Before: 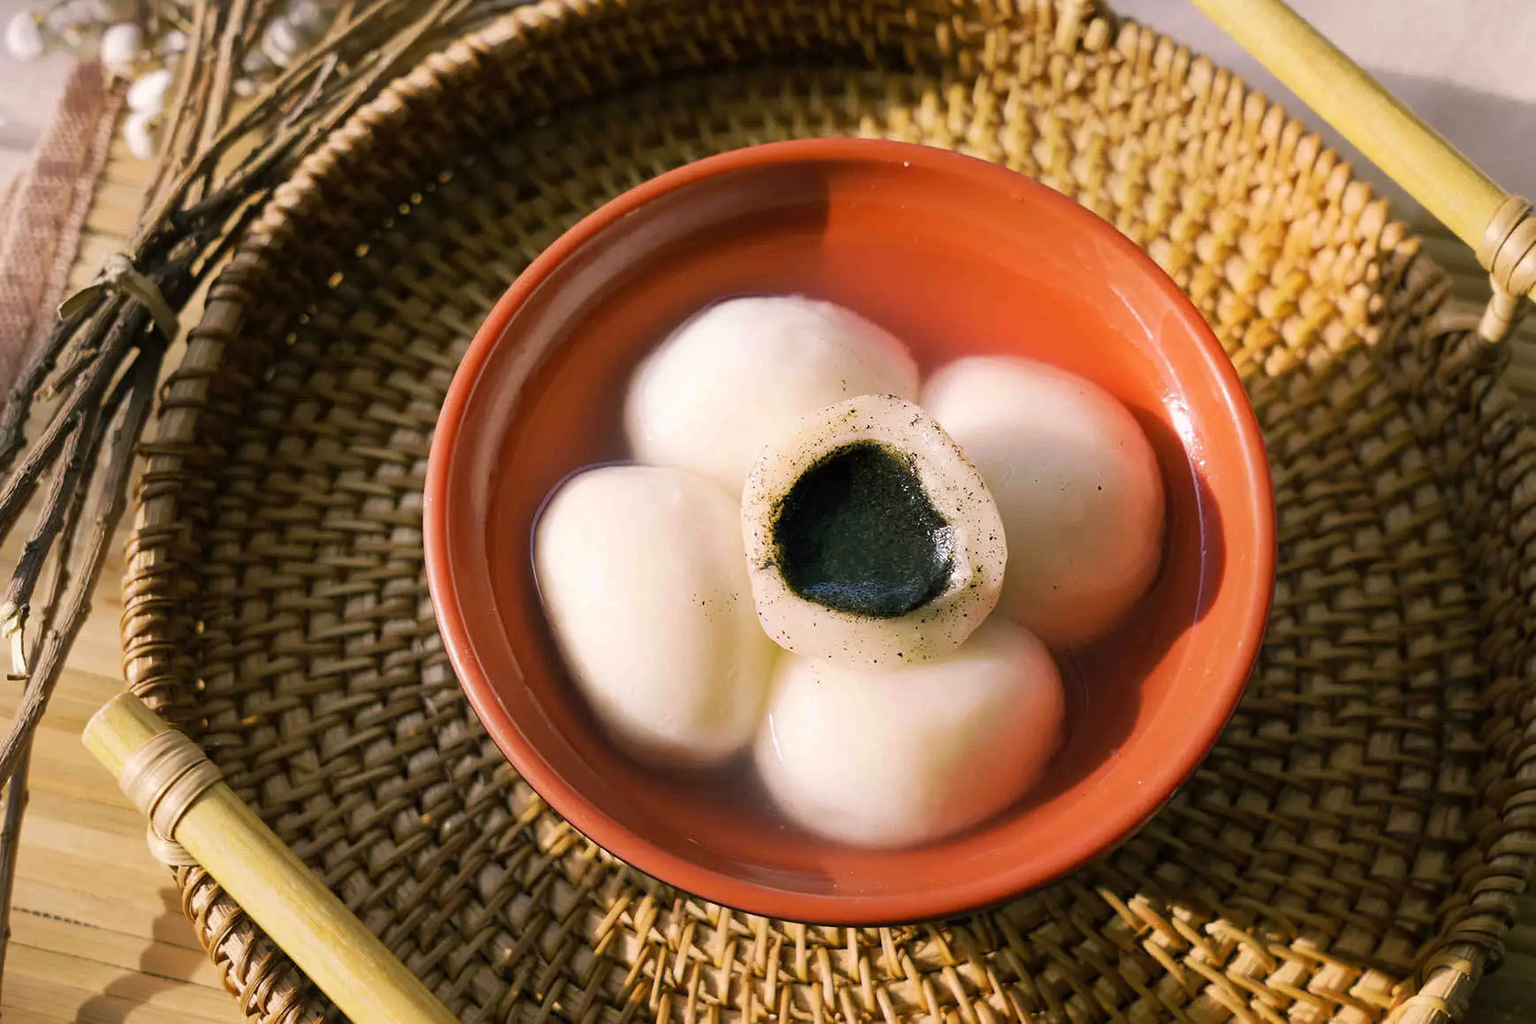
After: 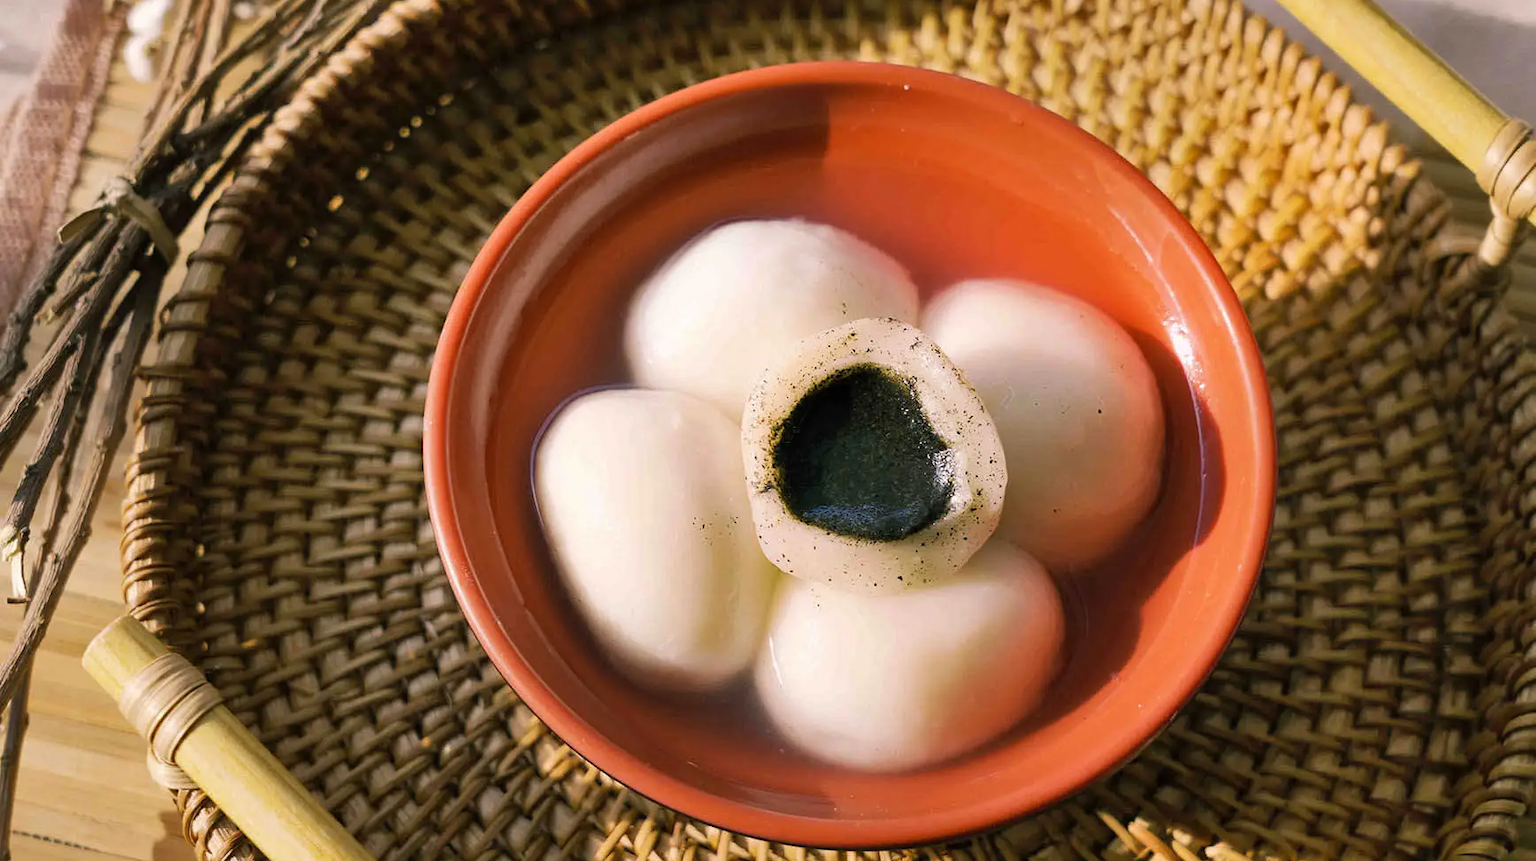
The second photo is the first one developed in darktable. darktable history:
shadows and highlights: soften with gaussian
crop: top 7.579%, bottom 8.265%
